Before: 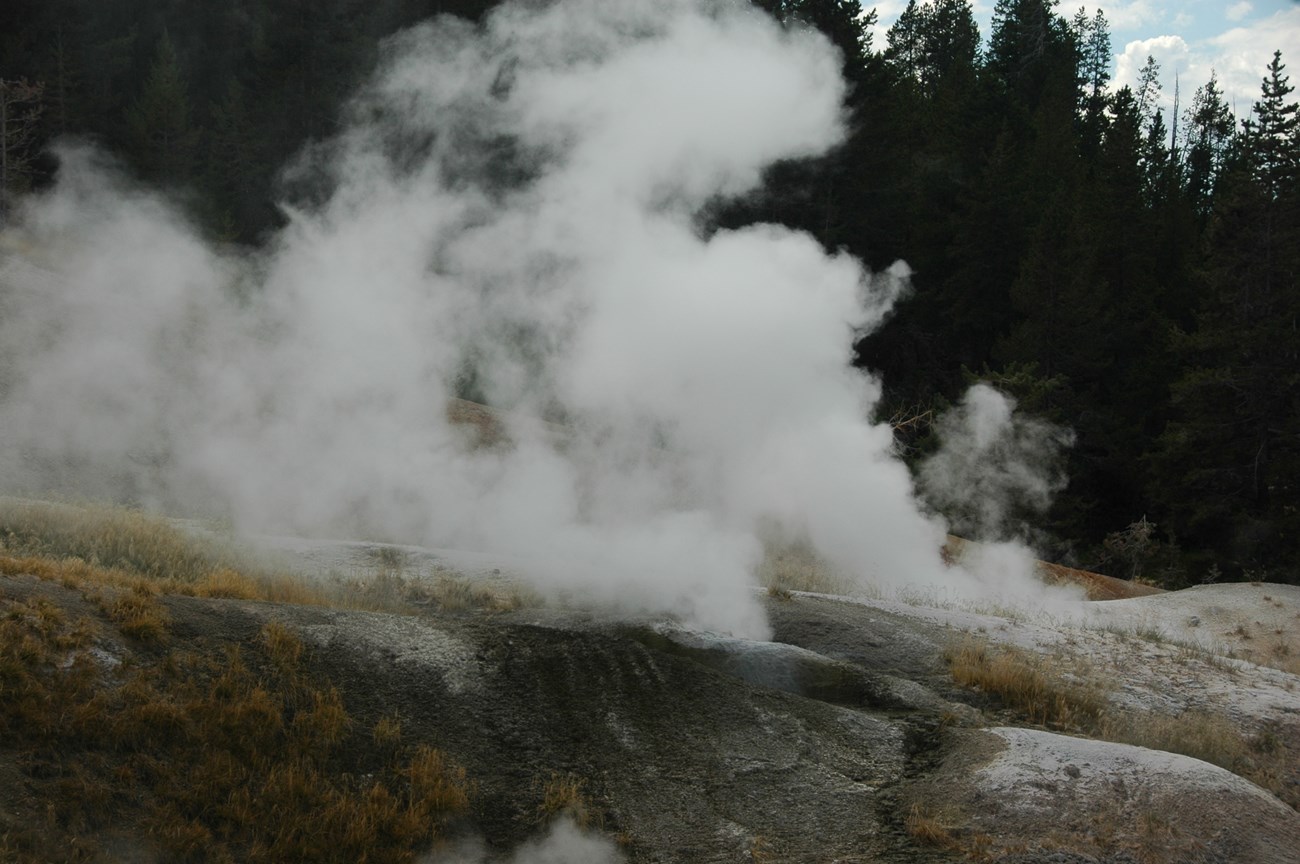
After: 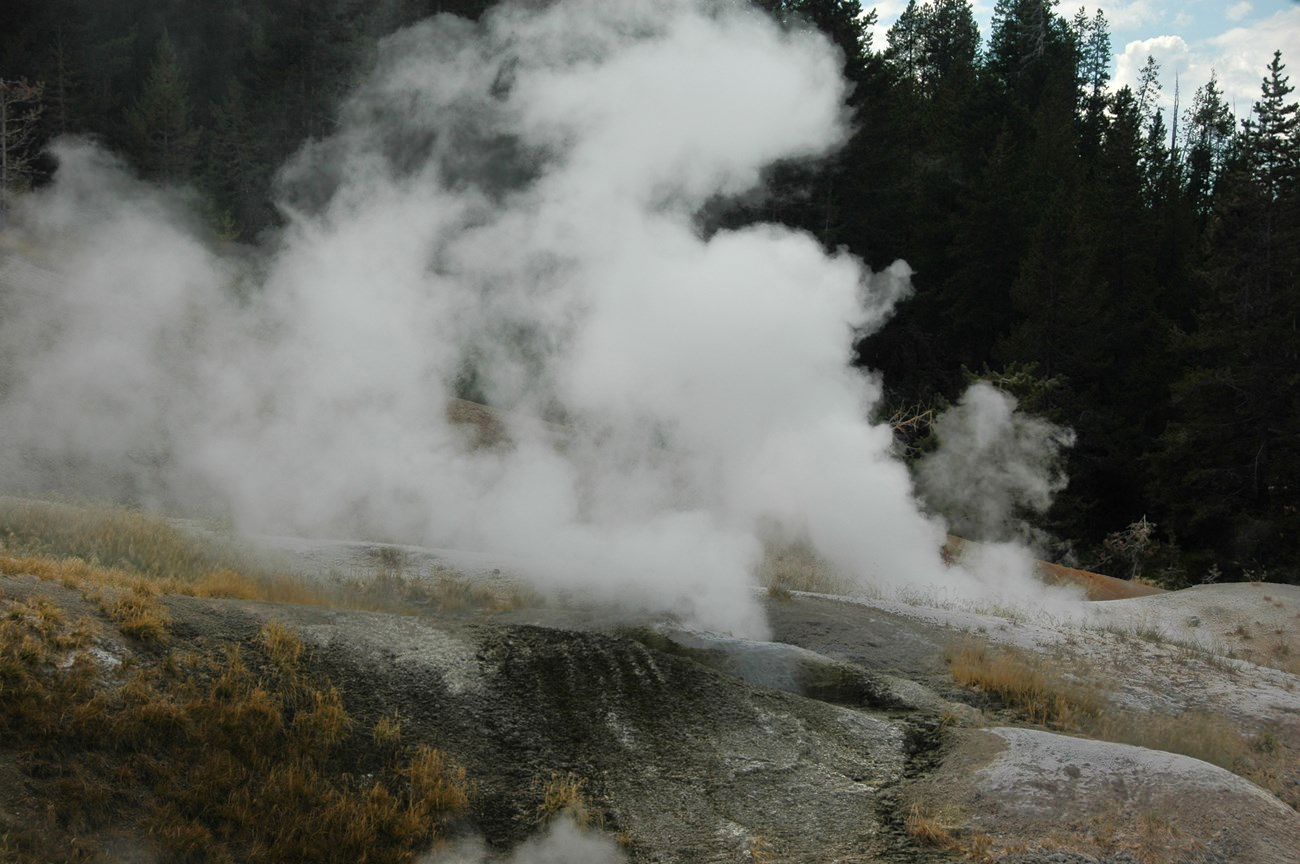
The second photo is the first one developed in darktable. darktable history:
tone equalizer: -8 EV -0.534 EV, -7 EV -0.308 EV, -6 EV -0.076 EV, -5 EV 0.396 EV, -4 EV 0.973 EV, -3 EV 0.781 EV, -2 EV -0.01 EV, -1 EV 0.142 EV, +0 EV -0.014 EV
